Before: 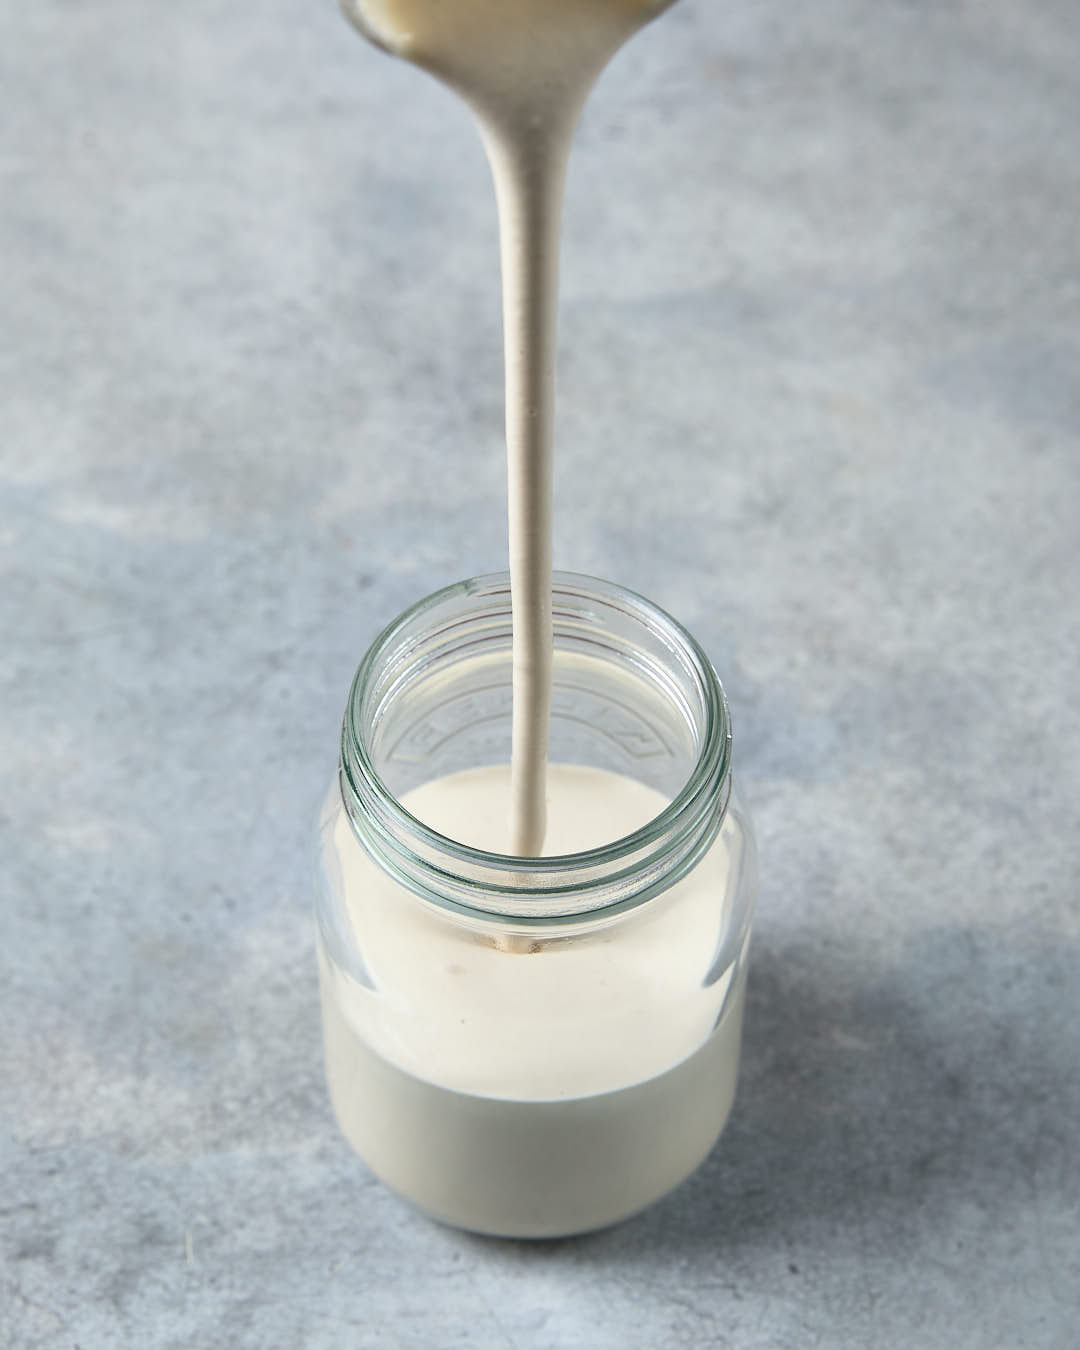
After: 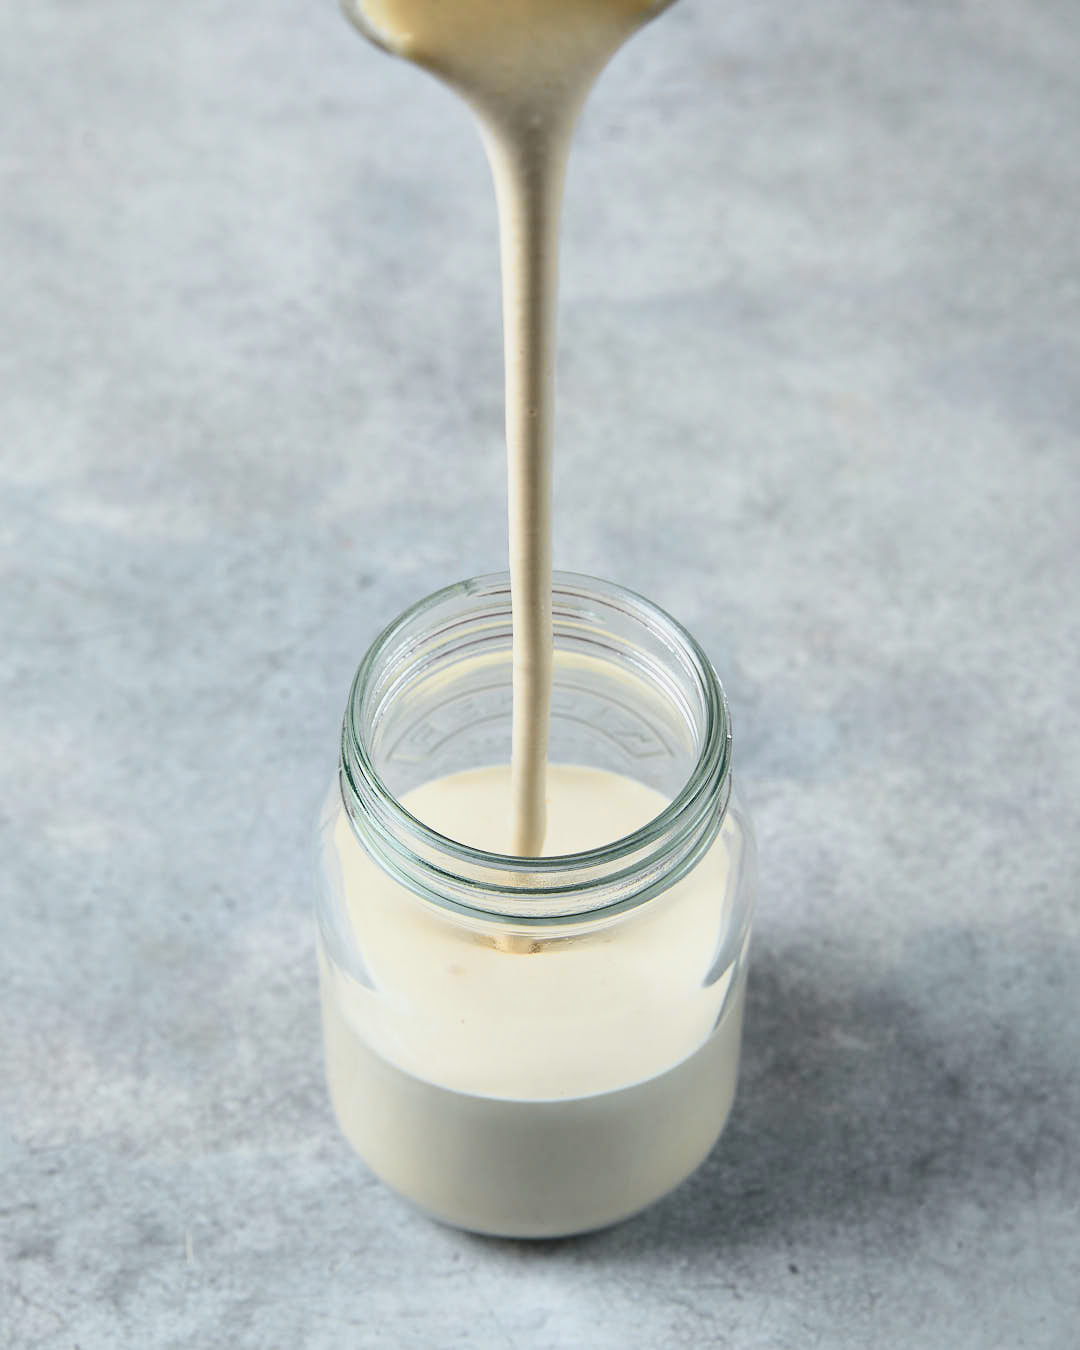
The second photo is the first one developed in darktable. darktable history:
tone curve: curves: ch0 [(0, 0) (0.058, 0.027) (0.214, 0.183) (0.304, 0.288) (0.51, 0.549) (0.658, 0.7) (0.741, 0.775) (0.844, 0.866) (0.986, 0.957)]; ch1 [(0, 0) (0.172, 0.123) (0.312, 0.296) (0.437, 0.429) (0.471, 0.469) (0.502, 0.5) (0.513, 0.515) (0.572, 0.603) (0.617, 0.653) (0.68, 0.724) (0.889, 0.924) (1, 1)]; ch2 [(0, 0) (0.411, 0.424) (0.489, 0.49) (0.502, 0.5) (0.517, 0.519) (0.549, 0.578) (0.604, 0.628) (0.693, 0.686) (1, 1)], color space Lab, independent channels, preserve colors none
